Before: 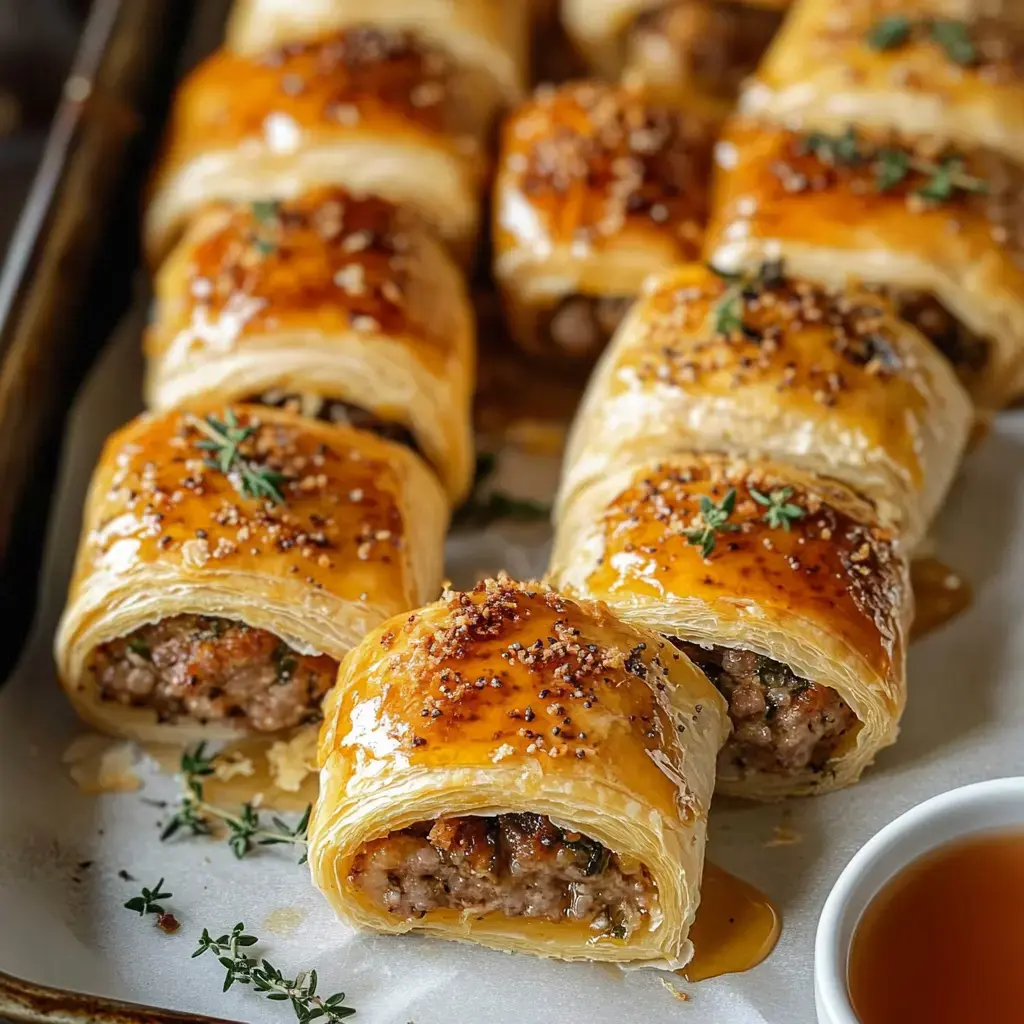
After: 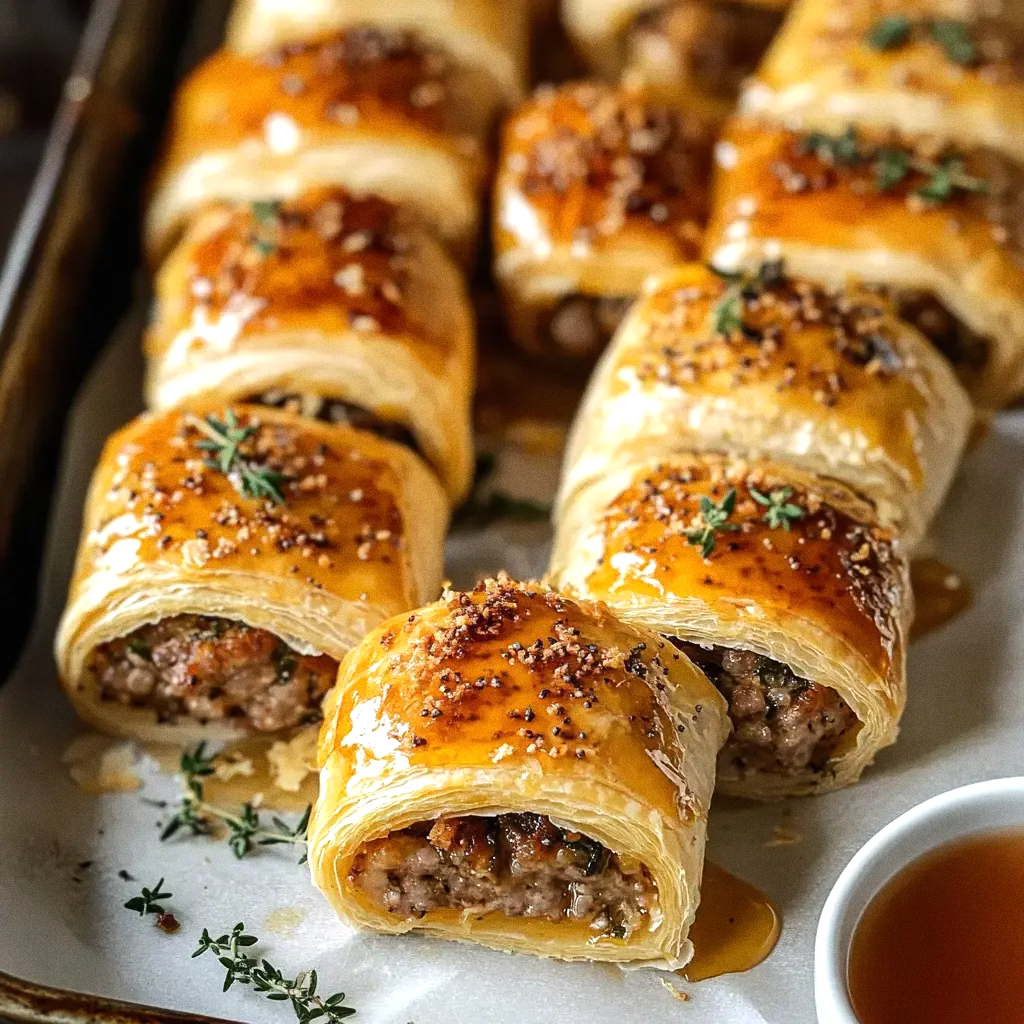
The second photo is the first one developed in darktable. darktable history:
tone equalizer: -8 EV -0.417 EV, -7 EV -0.389 EV, -6 EV -0.333 EV, -5 EV -0.222 EV, -3 EV 0.222 EV, -2 EV 0.333 EV, -1 EV 0.389 EV, +0 EV 0.417 EV, edges refinement/feathering 500, mask exposure compensation -1.57 EV, preserve details no
white balance: emerald 1
grain: coarseness 0.09 ISO
